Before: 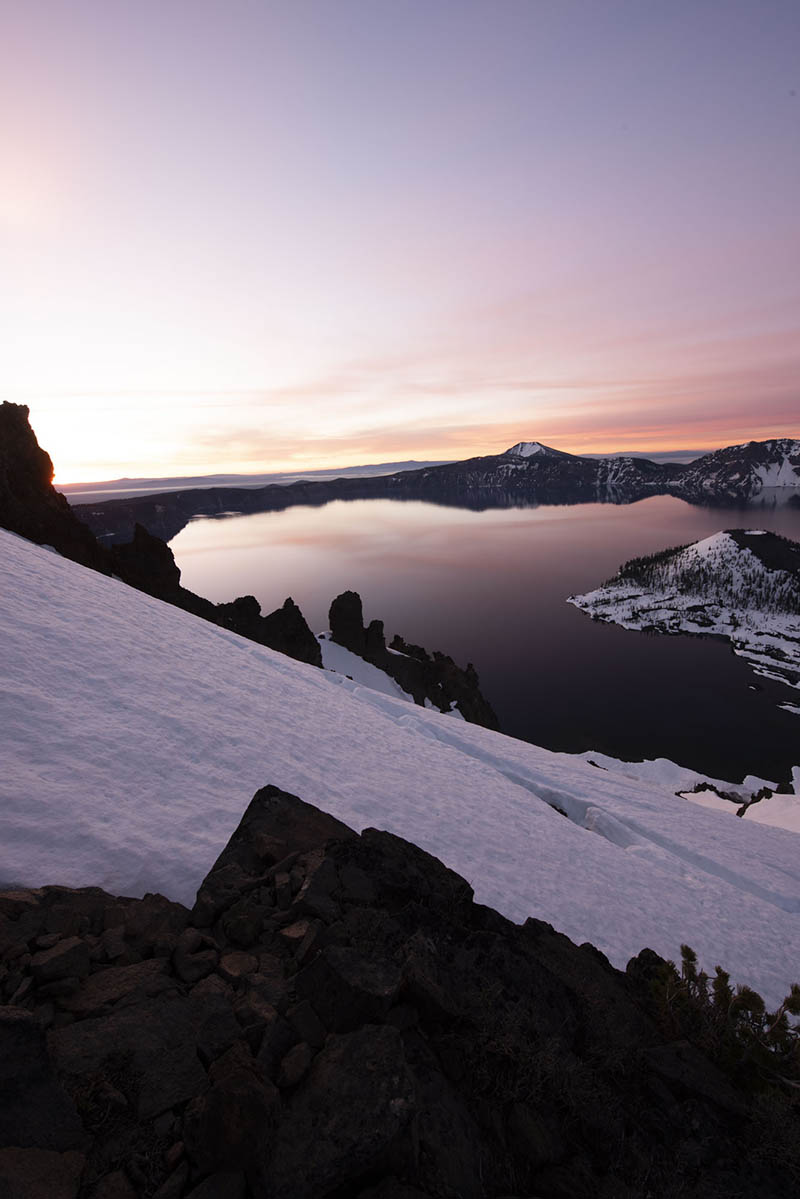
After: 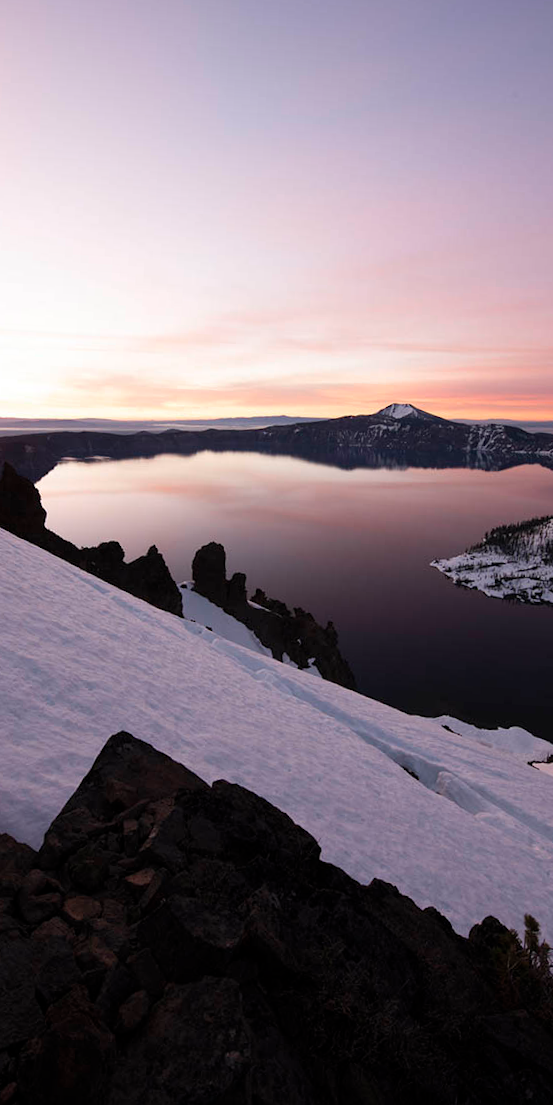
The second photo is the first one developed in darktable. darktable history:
fill light: on, module defaults
crop and rotate: angle -3.27°, left 14.277%, top 0.028%, right 10.766%, bottom 0.028%
